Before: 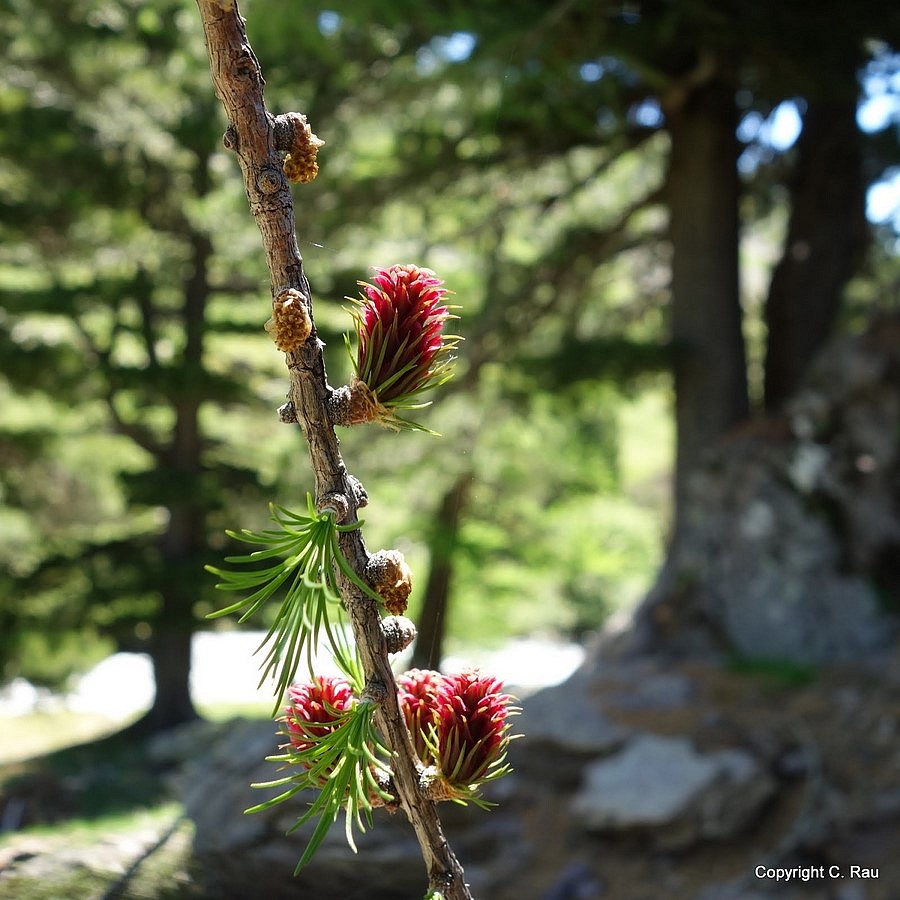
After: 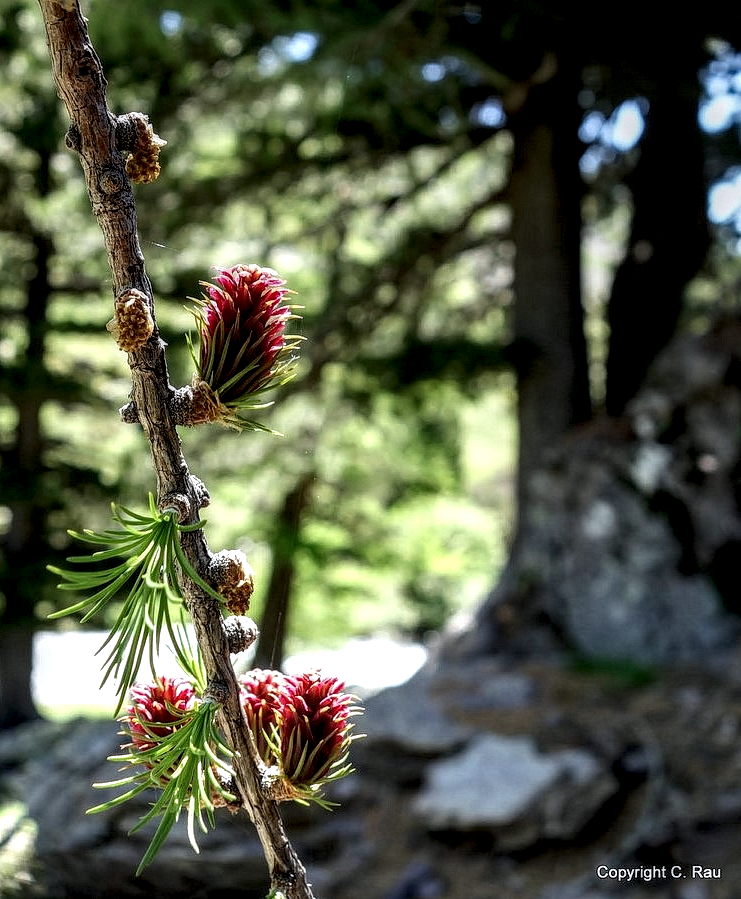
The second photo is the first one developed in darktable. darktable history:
graduated density: on, module defaults
crop: left 17.582%, bottom 0.031%
white balance: red 0.983, blue 1.036
local contrast: highlights 20%, detail 197%
